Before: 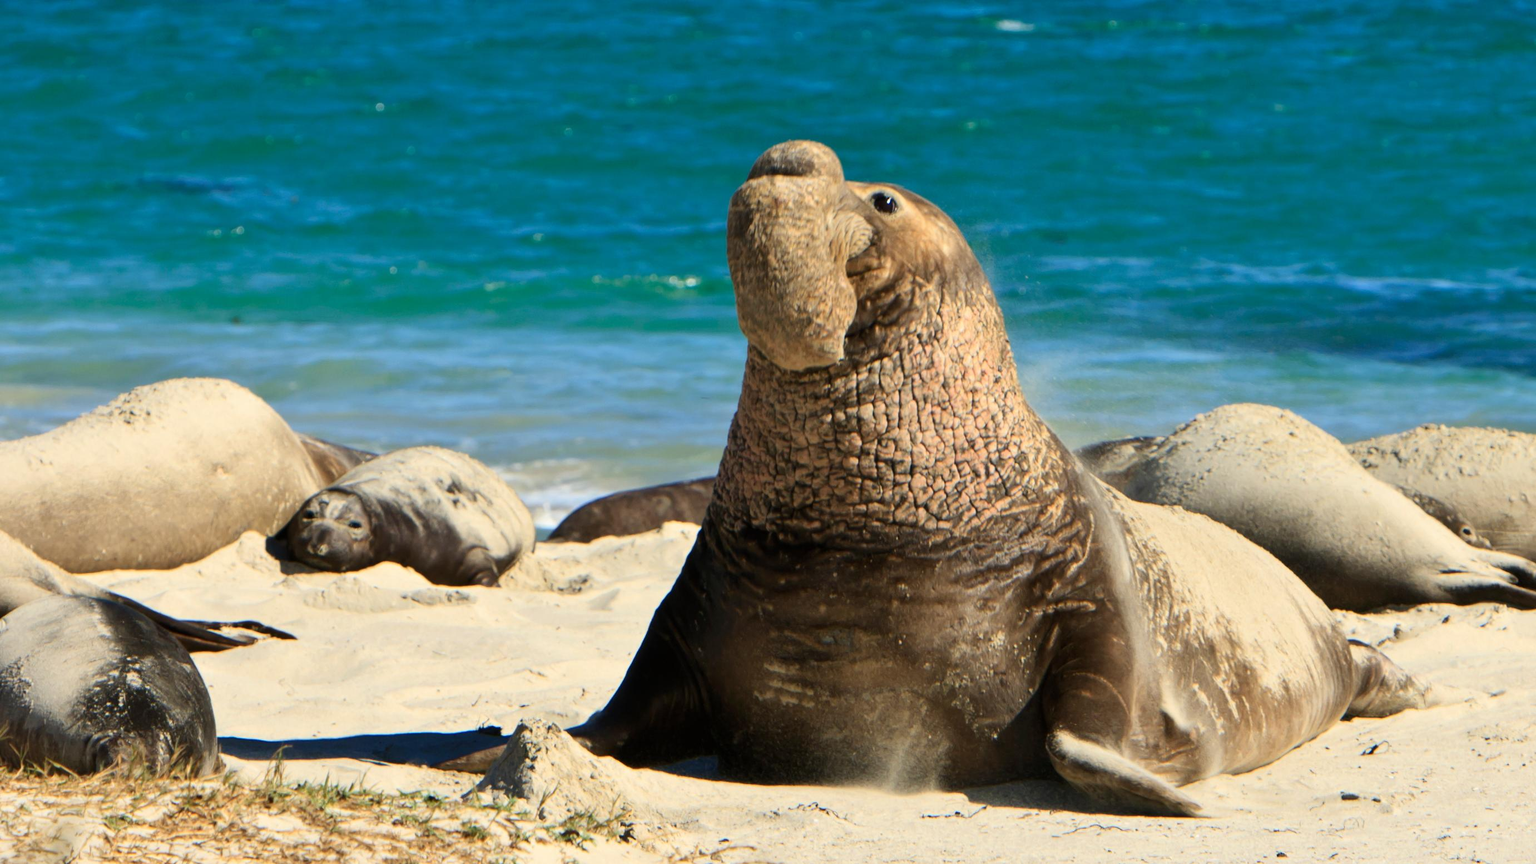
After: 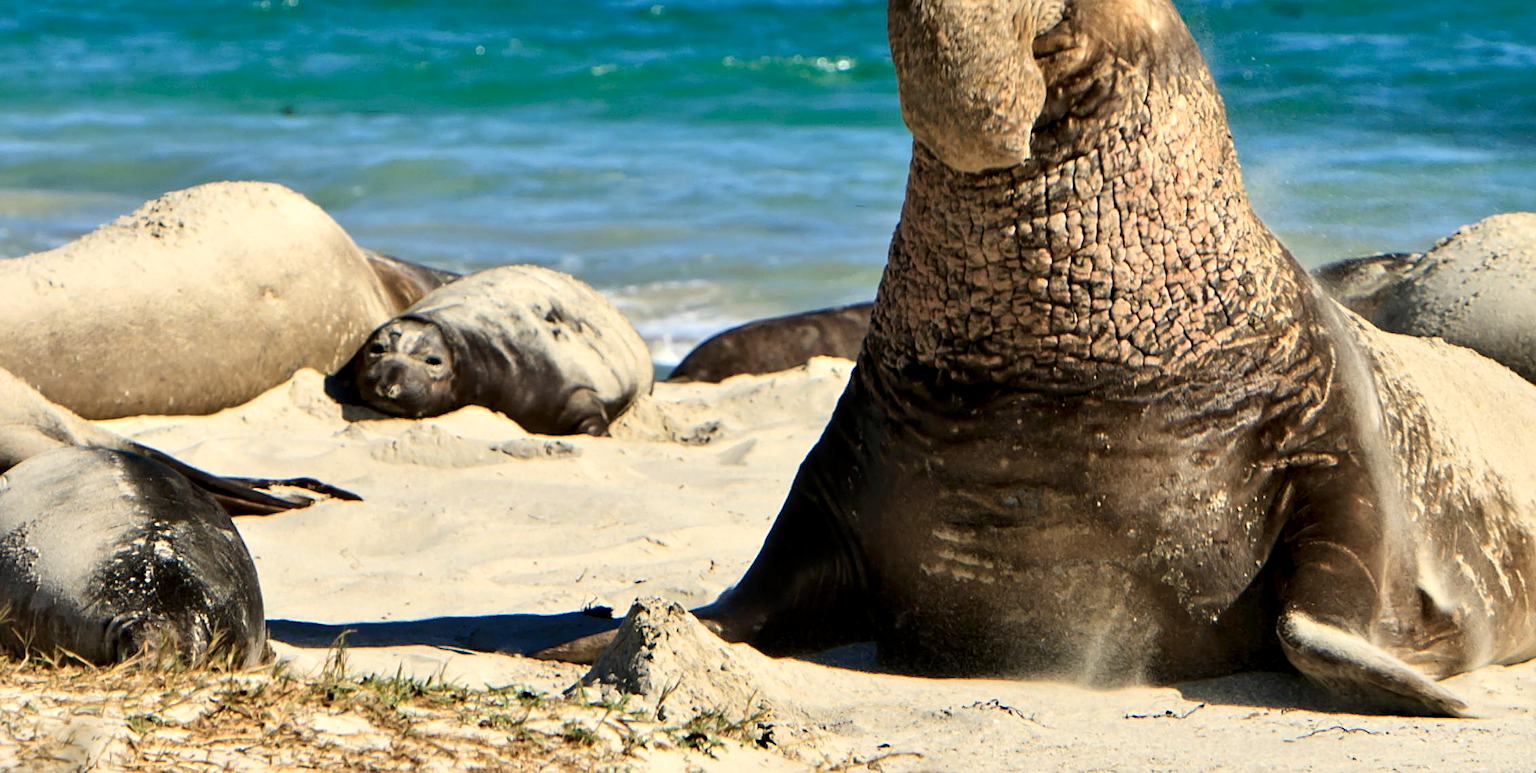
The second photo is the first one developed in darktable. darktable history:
crop: top 26.533%, right 18.046%
contrast equalizer: y [[0.531, 0.548, 0.559, 0.557, 0.544, 0.527], [0.5 ×6], [0.5 ×6], [0 ×6], [0 ×6]]
sharpen: on, module defaults
